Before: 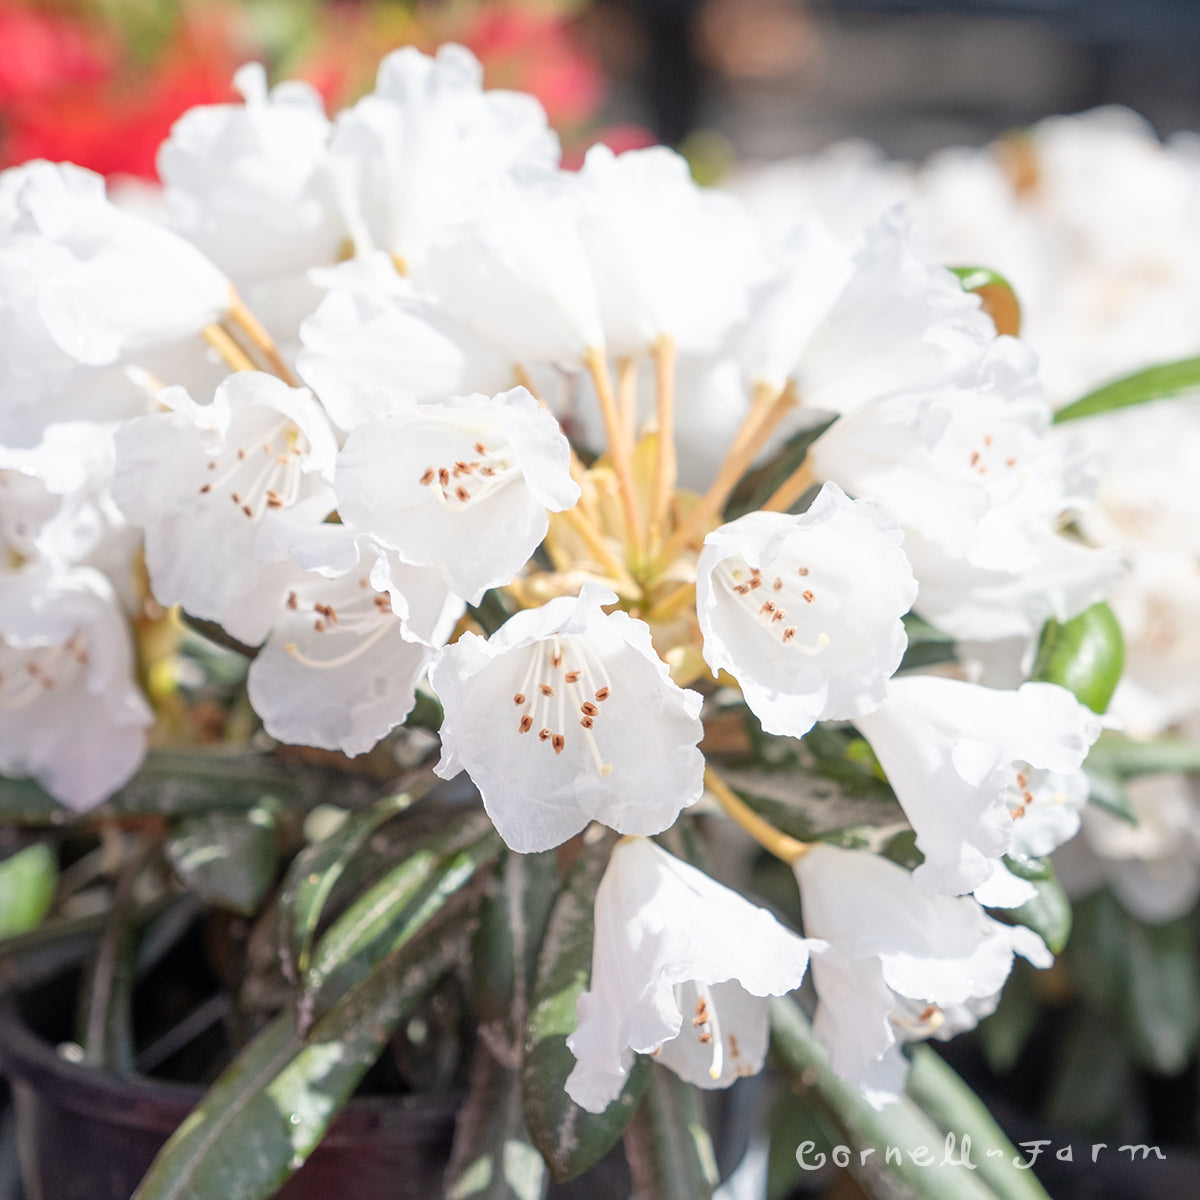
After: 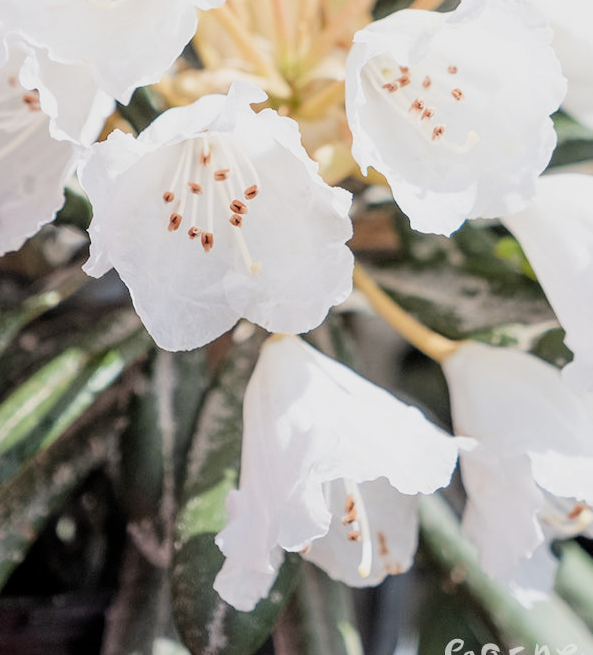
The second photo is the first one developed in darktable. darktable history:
filmic rgb: black relative exposure -7.5 EV, white relative exposure 4.99 EV, hardness 3.31, contrast 1.3, add noise in highlights 0.001, preserve chrominance max RGB, color science v3 (2019), use custom middle-gray values true, contrast in highlights soft
crop: left 29.256%, top 41.914%, right 21.283%, bottom 3.503%
